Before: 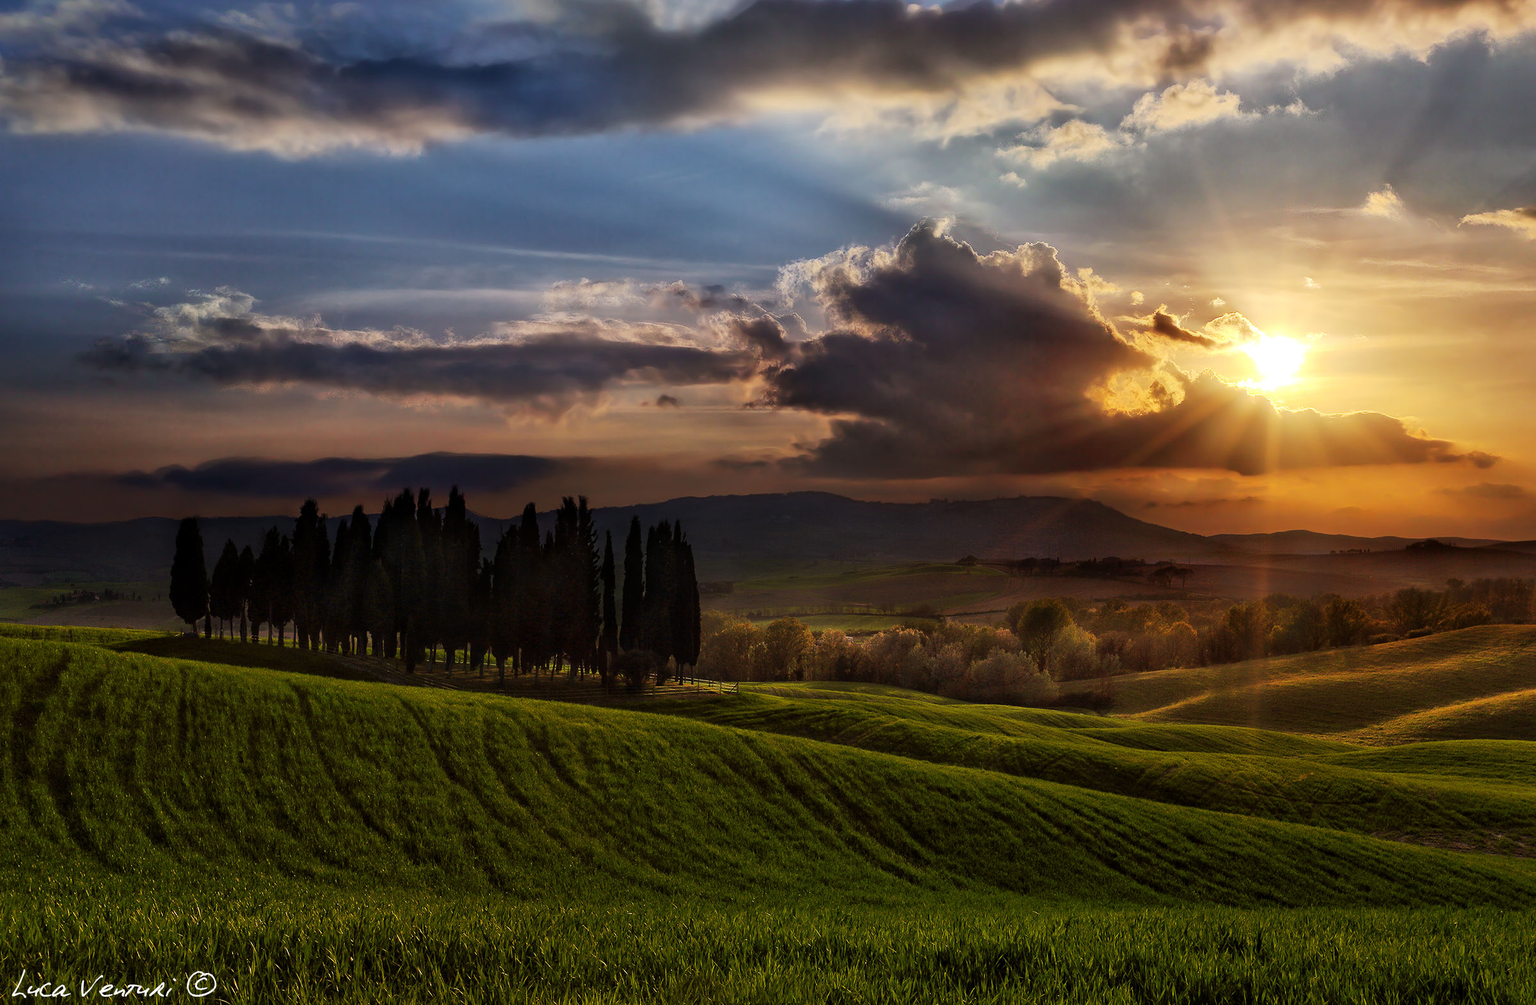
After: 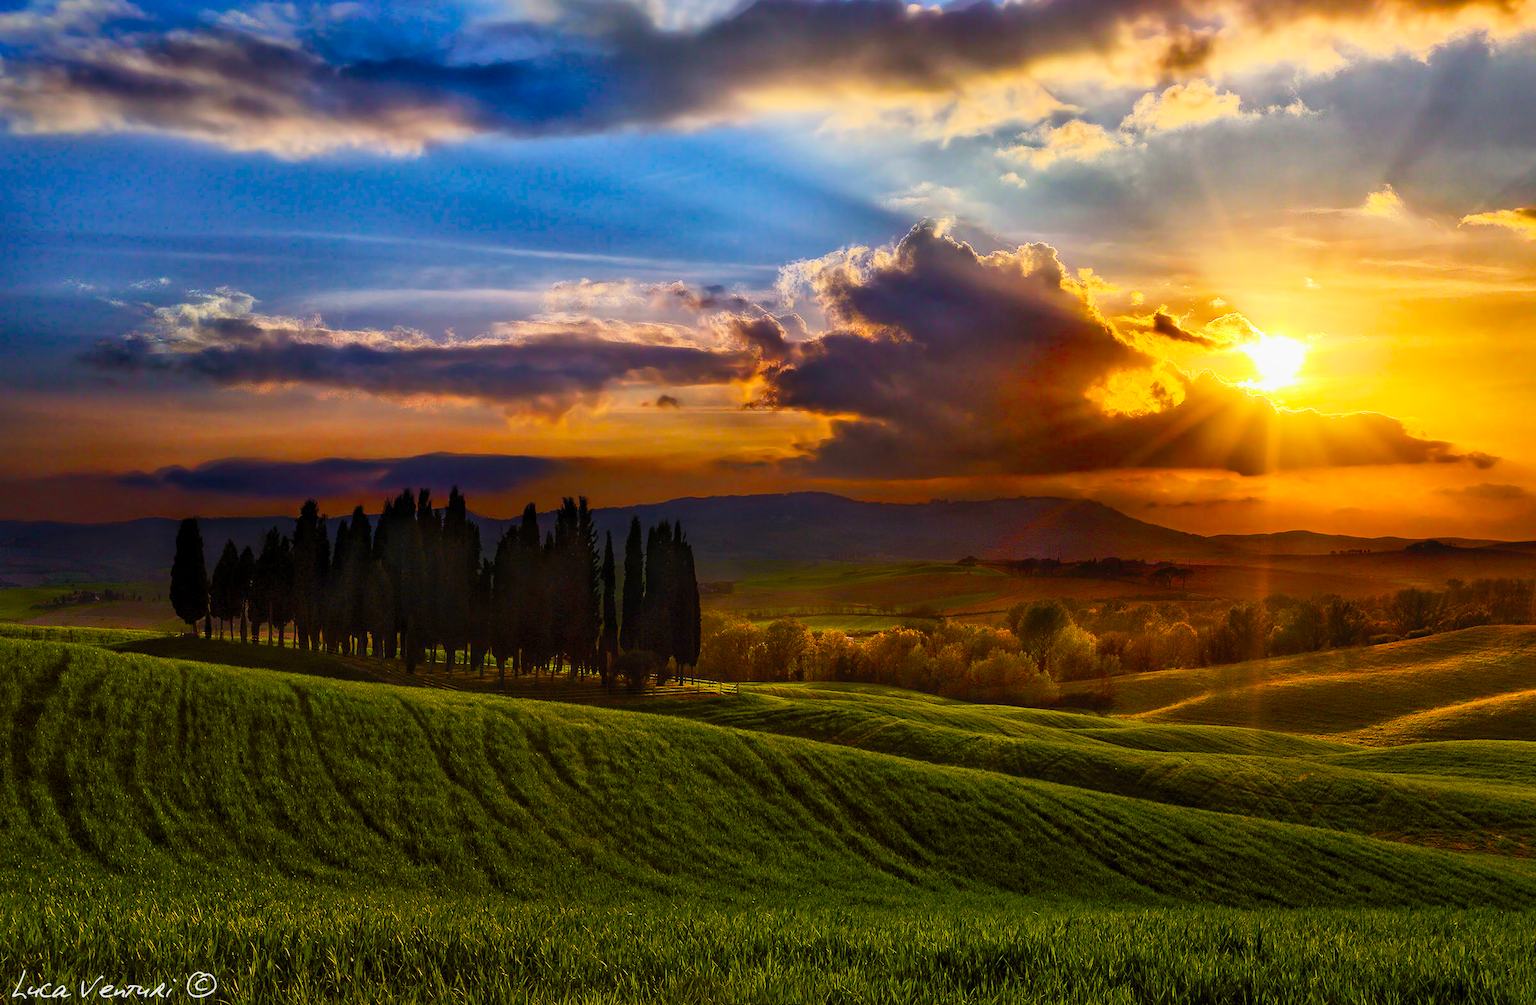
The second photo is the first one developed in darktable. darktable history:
contrast brightness saturation: contrast 0.198, brightness 0.161, saturation 0.226
local contrast: detail 110%
color balance rgb: linear chroma grading › global chroma 33.853%, perceptual saturation grading › global saturation 34.772%, perceptual saturation grading › highlights -29.854%, perceptual saturation grading › shadows 34.947%
